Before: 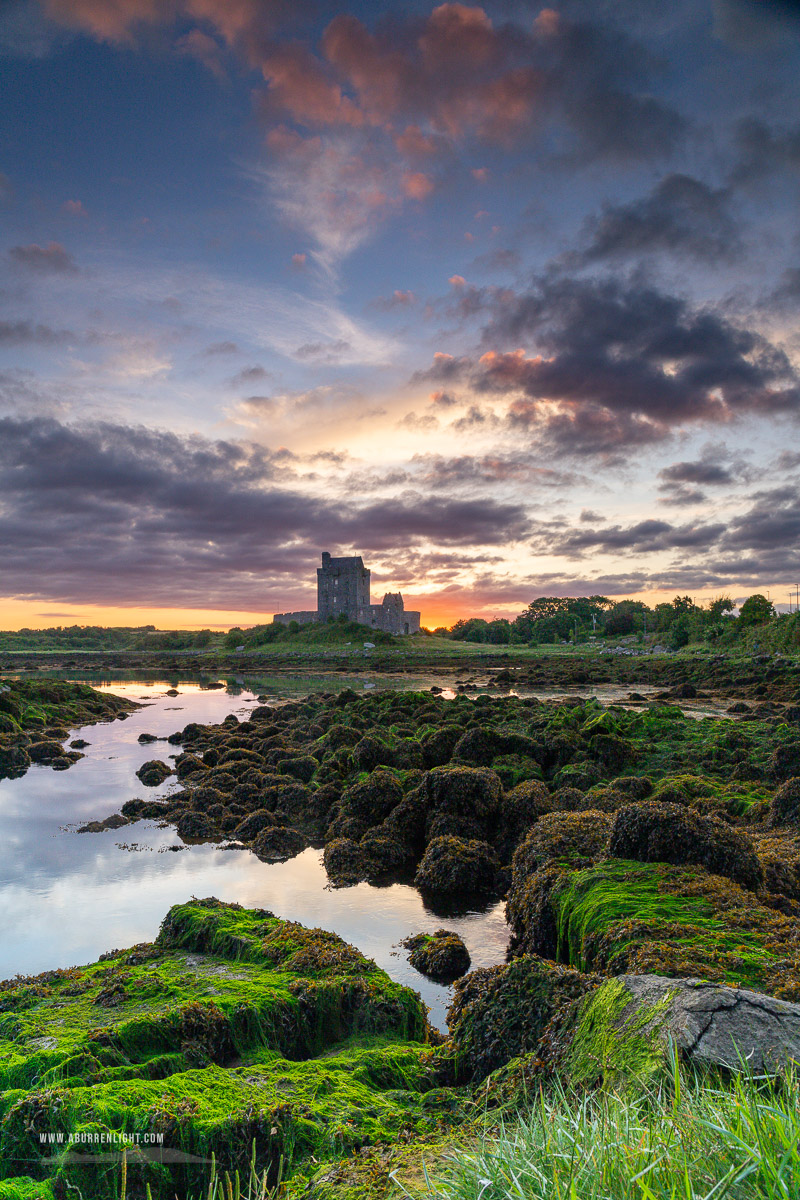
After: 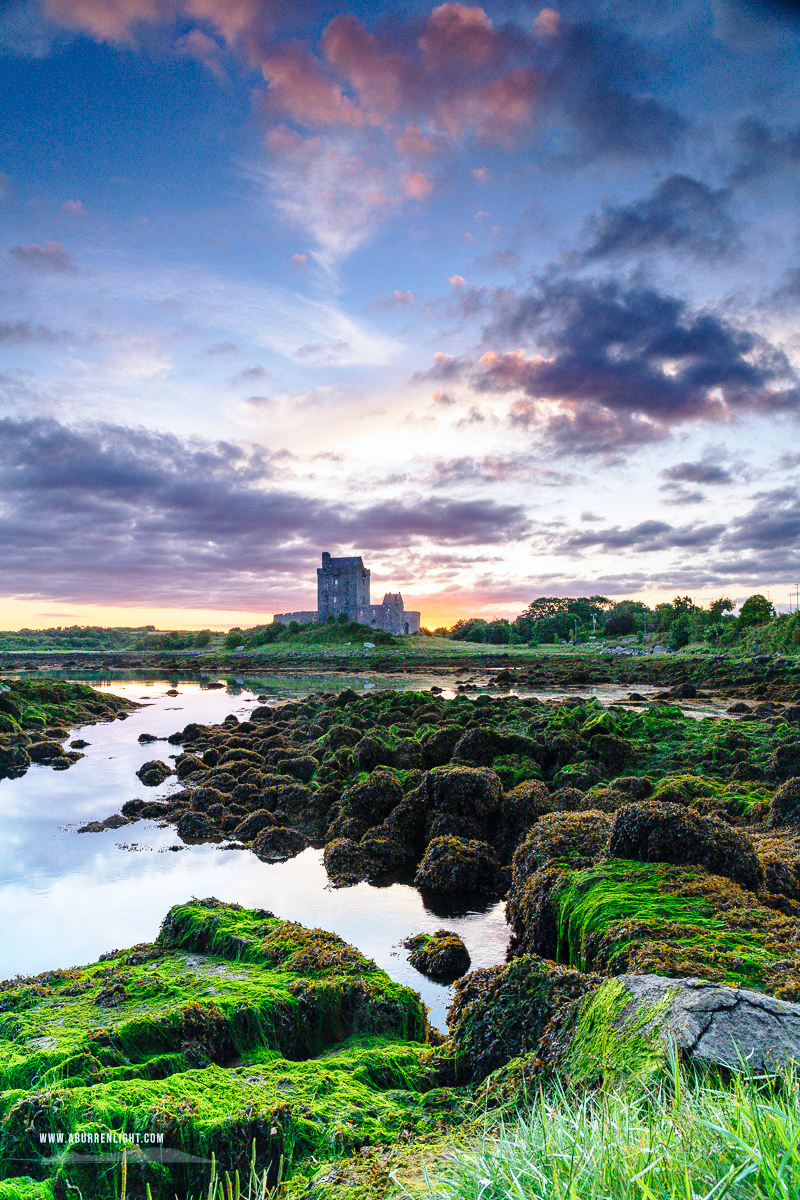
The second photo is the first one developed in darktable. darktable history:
base curve: curves: ch0 [(0, 0) (0.028, 0.03) (0.121, 0.232) (0.46, 0.748) (0.859, 0.968) (1, 1)], preserve colors none
color calibration: x 0.372, y 0.386, temperature 4283.97 K
